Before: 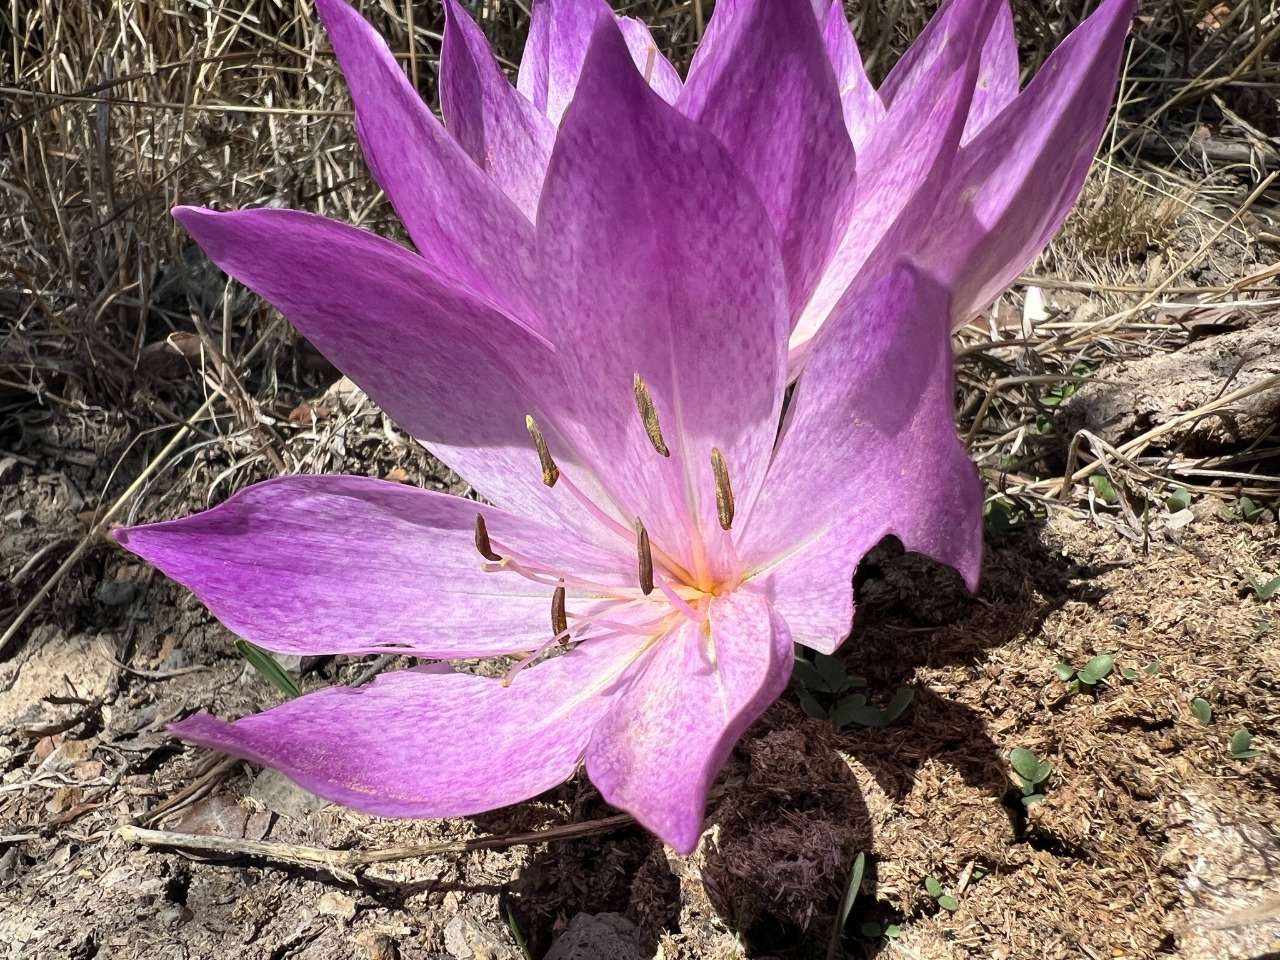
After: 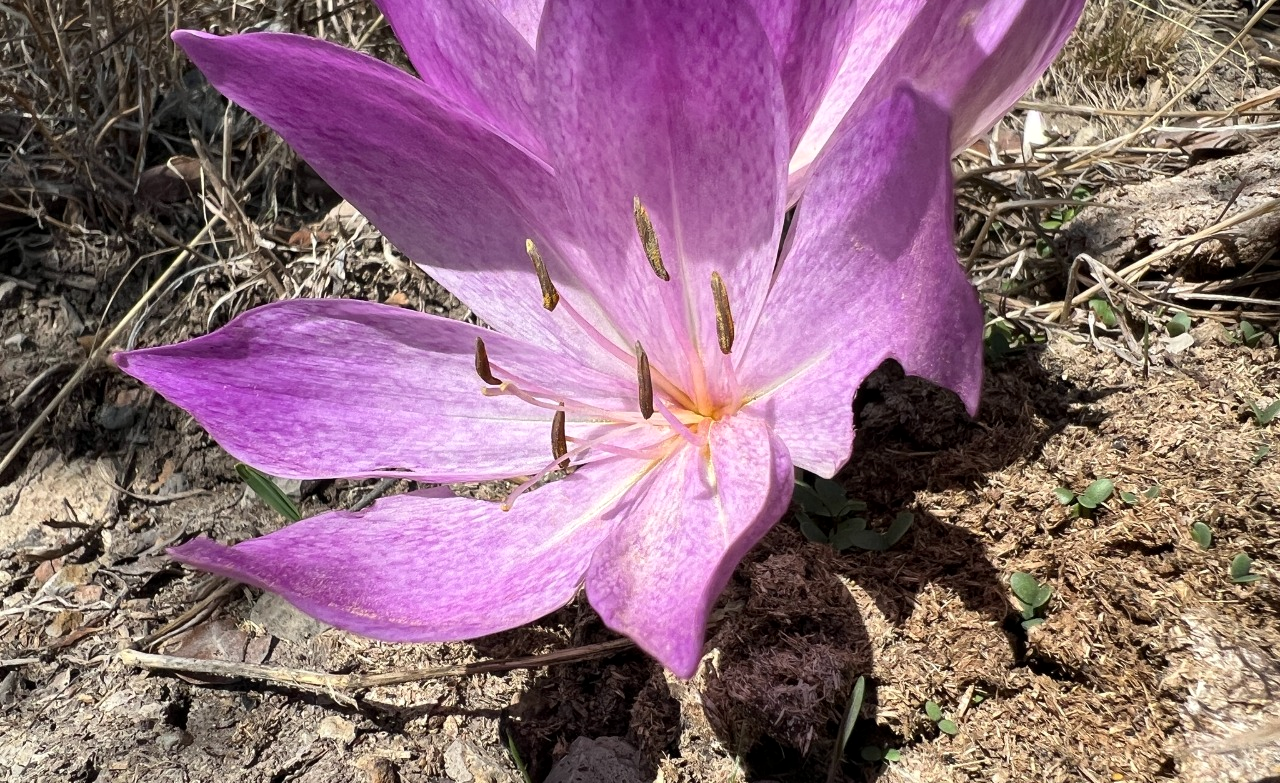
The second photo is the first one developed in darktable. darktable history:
crop and rotate: top 18.364%
local contrast: mode bilateral grid, contrast 20, coarseness 49, detail 119%, midtone range 0.2
